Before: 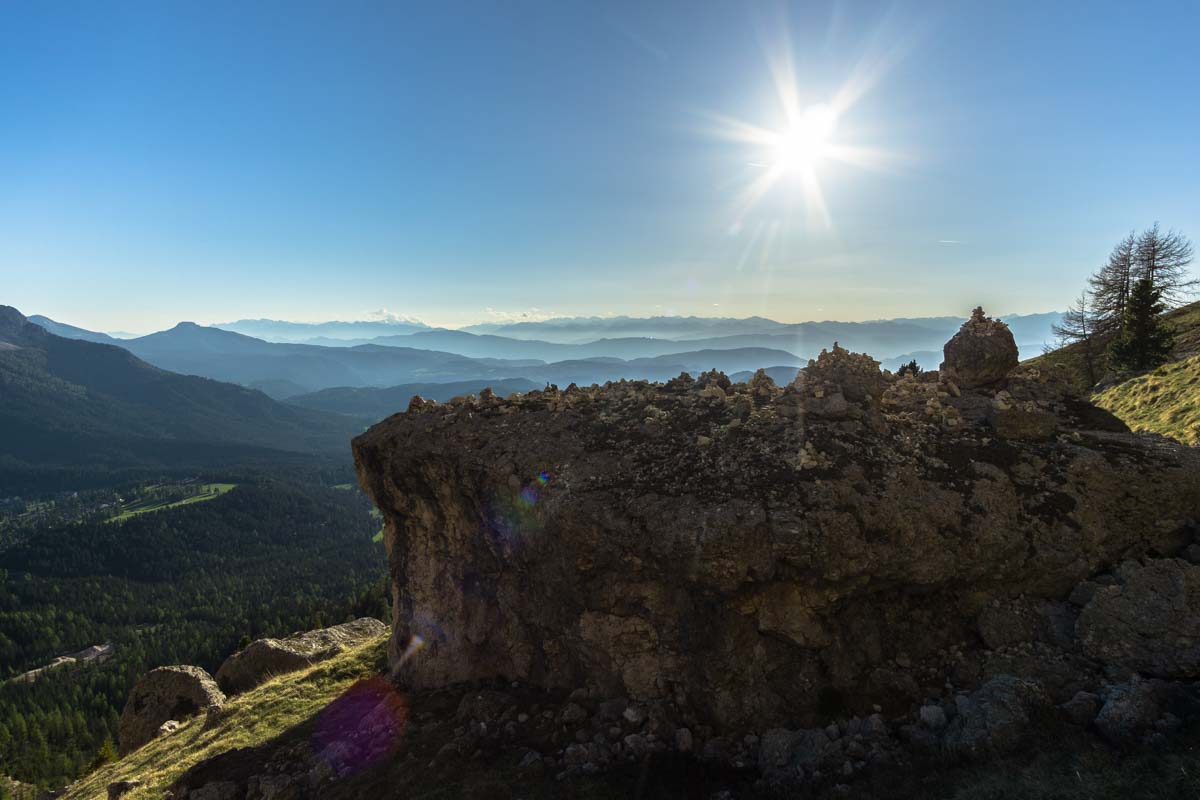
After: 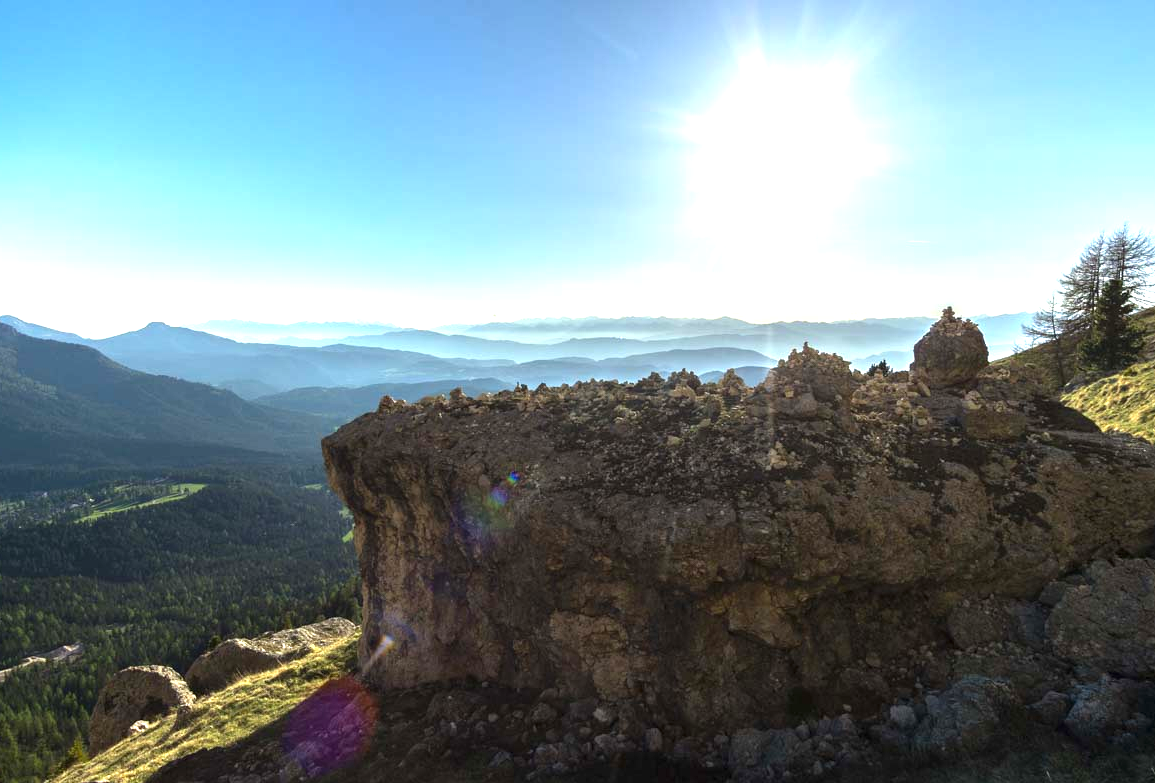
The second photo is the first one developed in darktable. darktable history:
crop and rotate: left 2.572%, right 1.116%, bottom 2.061%
exposure: black level correction 0, exposure 1.104 EV, compensate exposure bias true, compensate highlight preservation false
